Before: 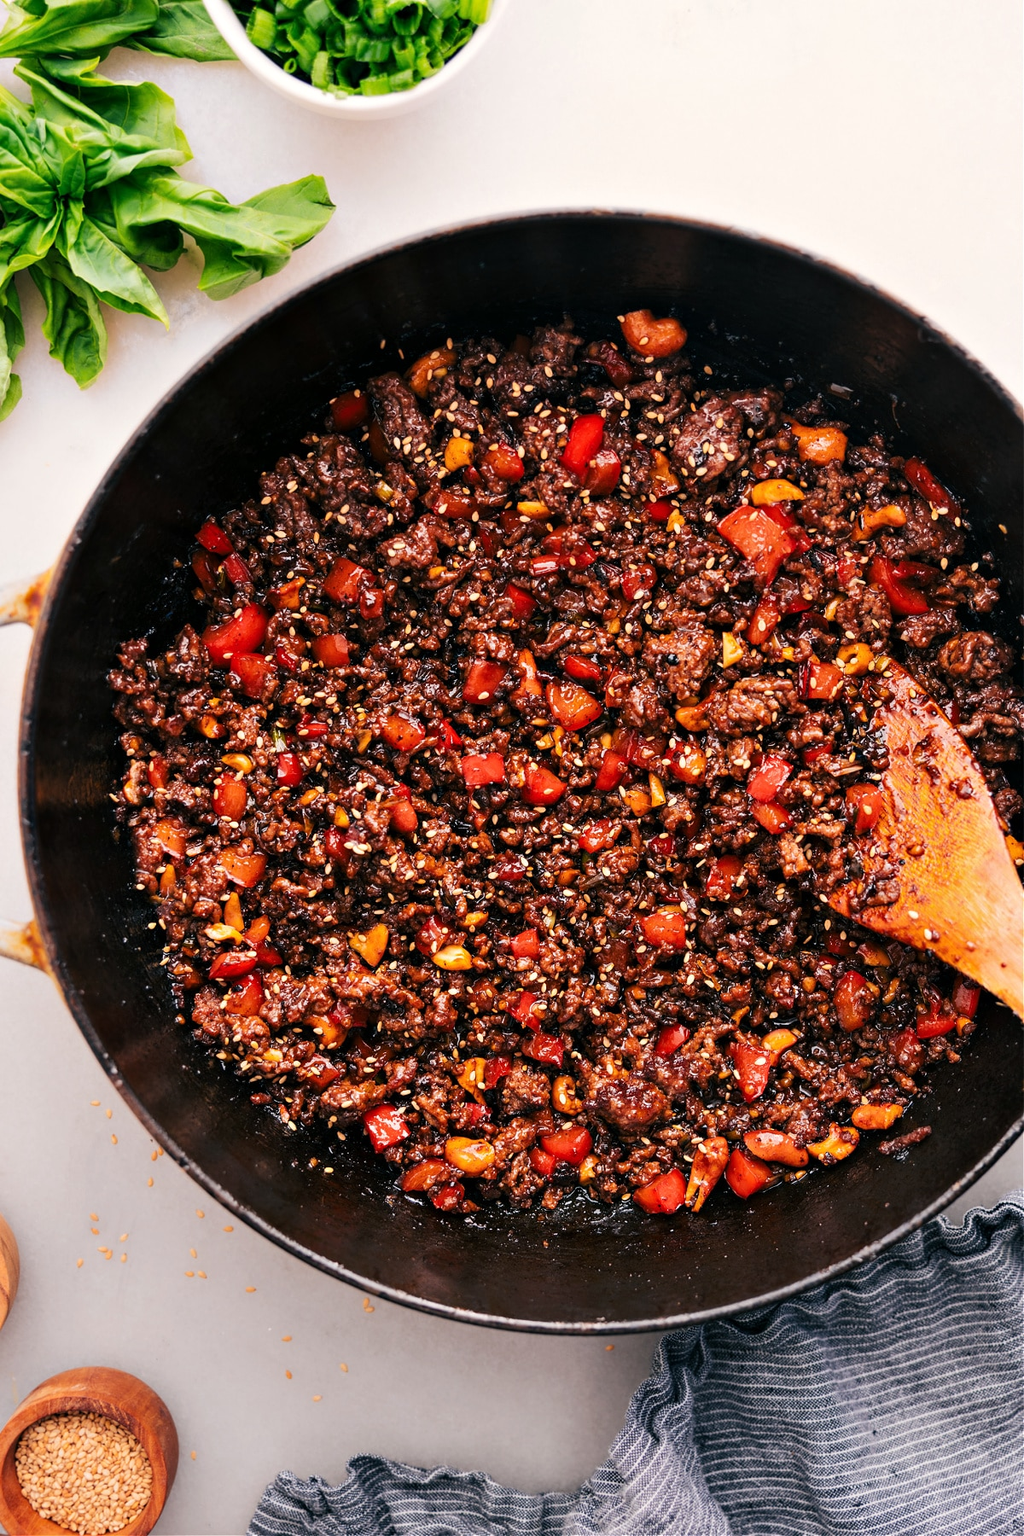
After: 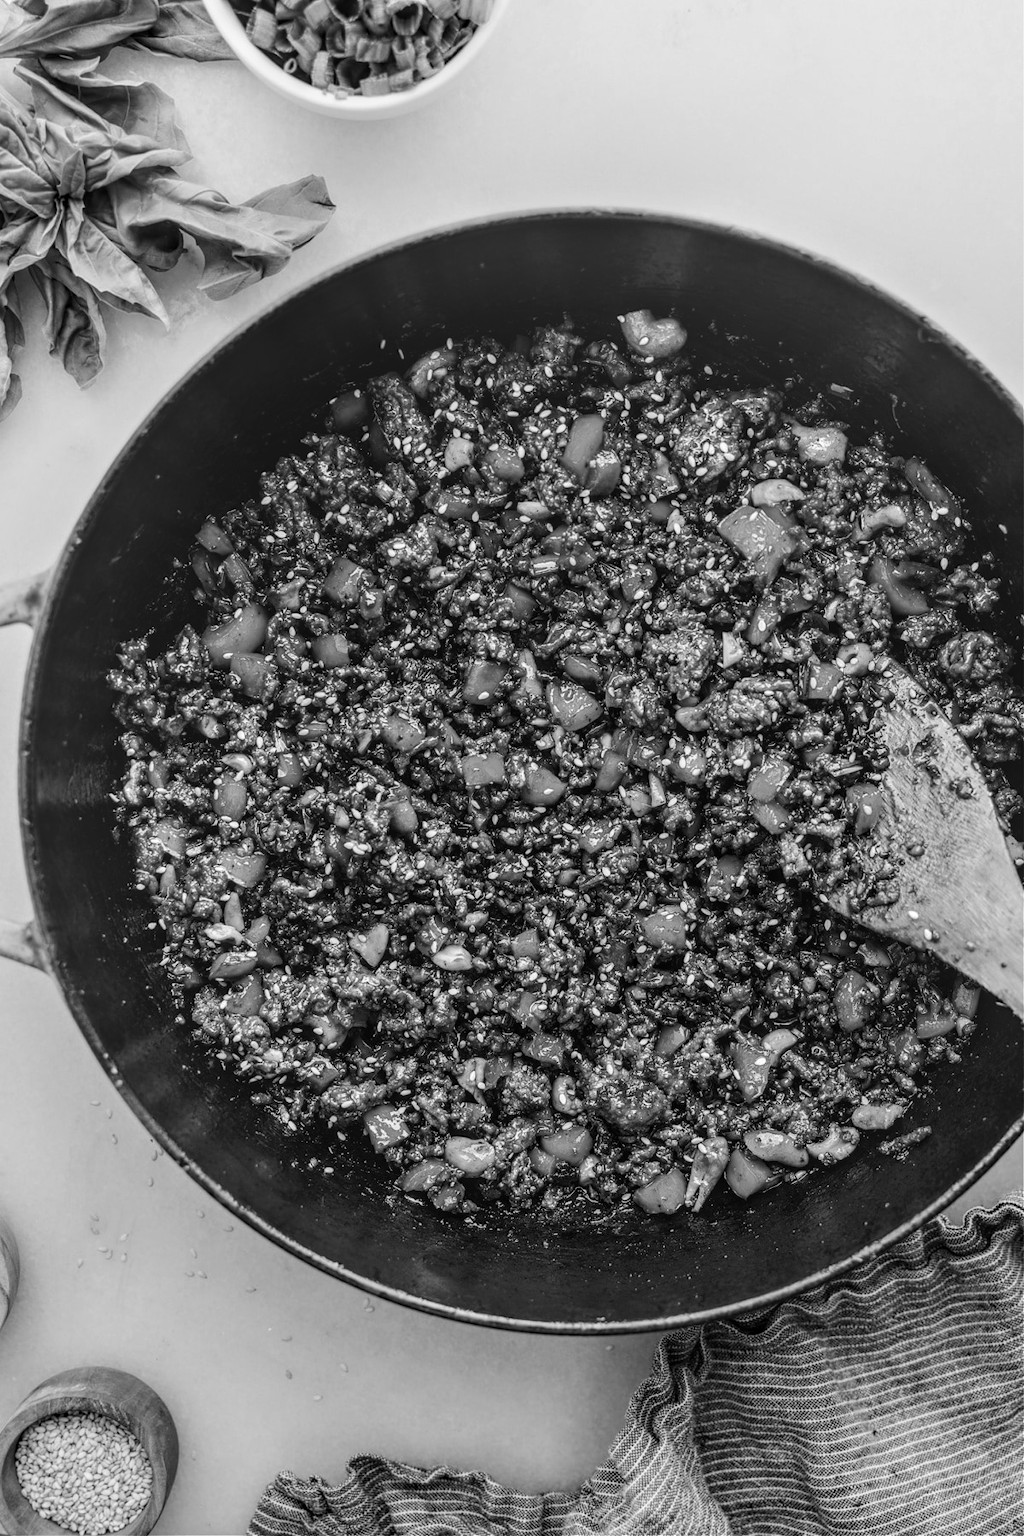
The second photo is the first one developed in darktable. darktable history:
monochrome: a 16.01, b -2.65, highlights 0.52
local contrast: highlights 0%, shadows 0%, detail 133%
